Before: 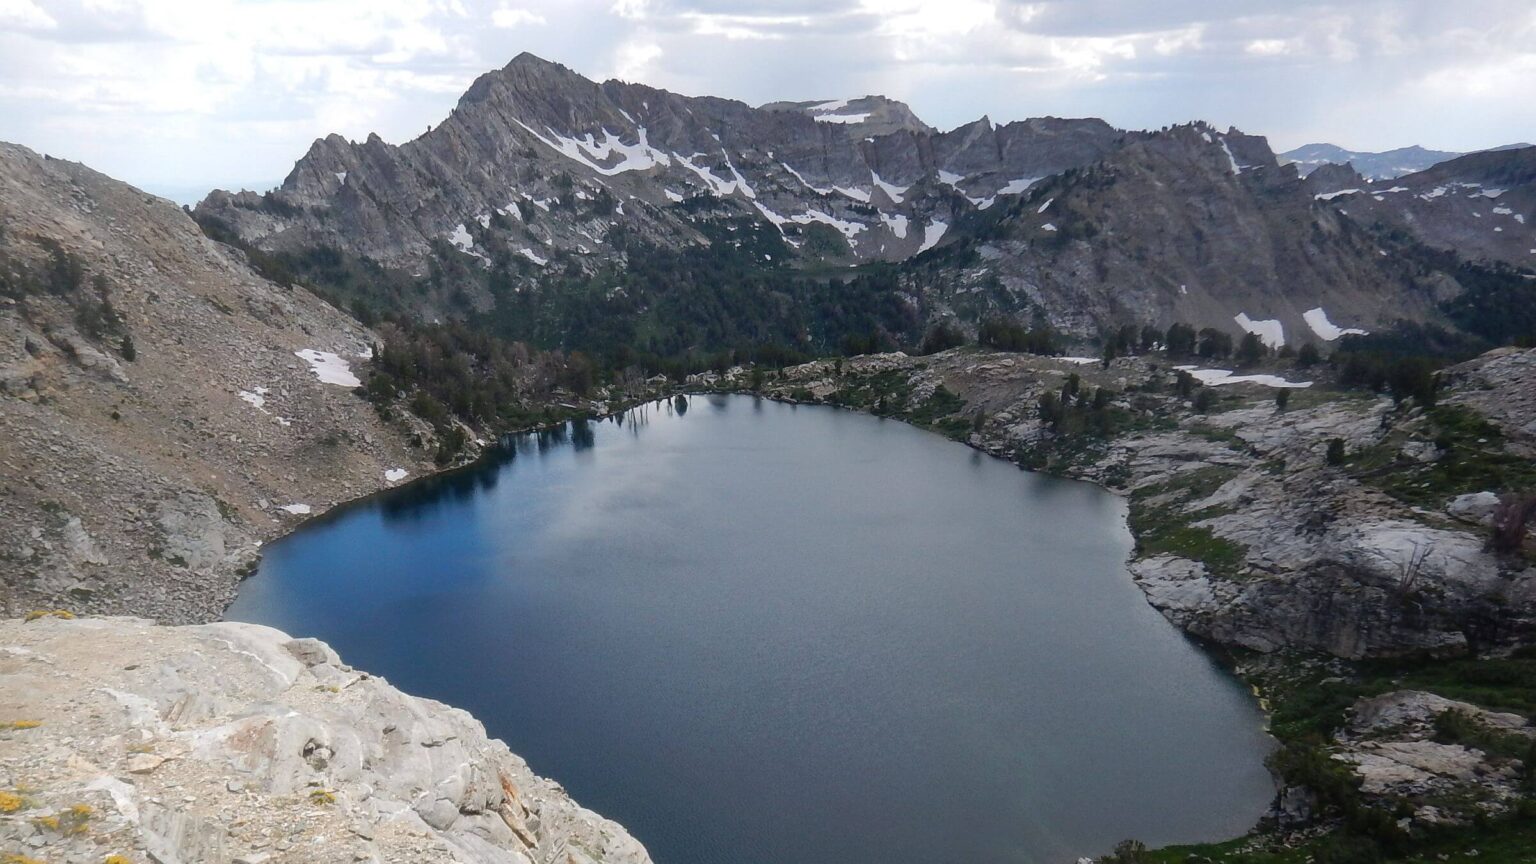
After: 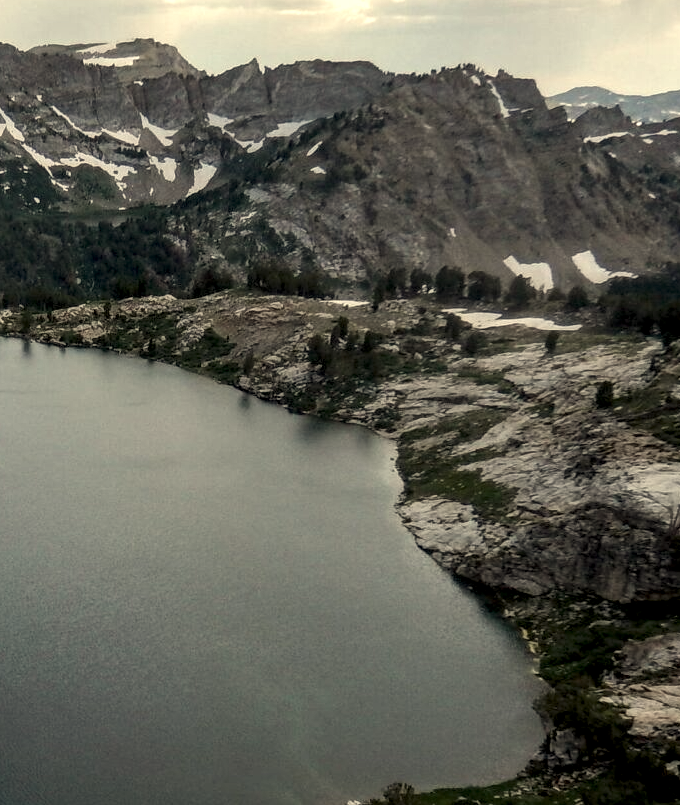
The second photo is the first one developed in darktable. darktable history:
contrast brightness saturation: saturation -0.17
local contrast: highlights 60%, shadows 60%, detail 160%
white balance: red 1.08, blue 0.791
crop: left 47.628%, top 6.643%, right 7.874%
